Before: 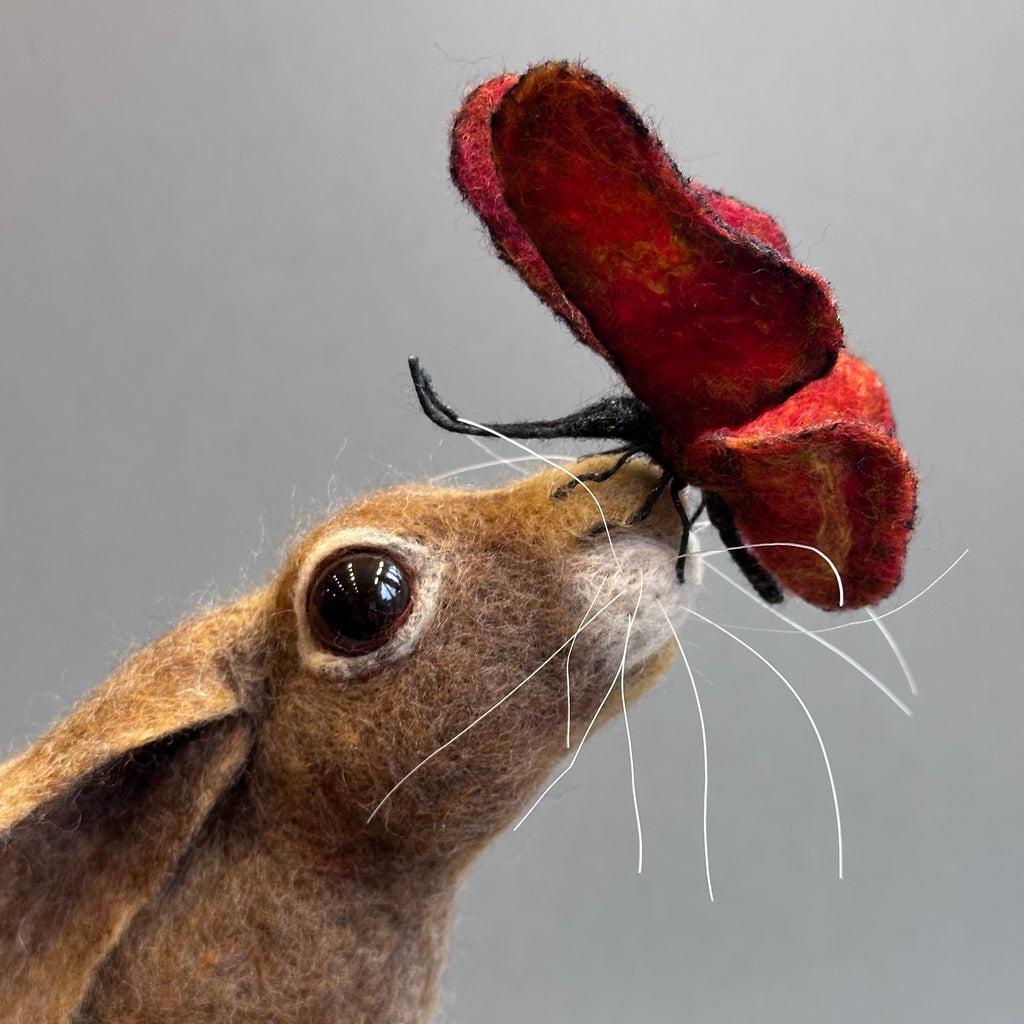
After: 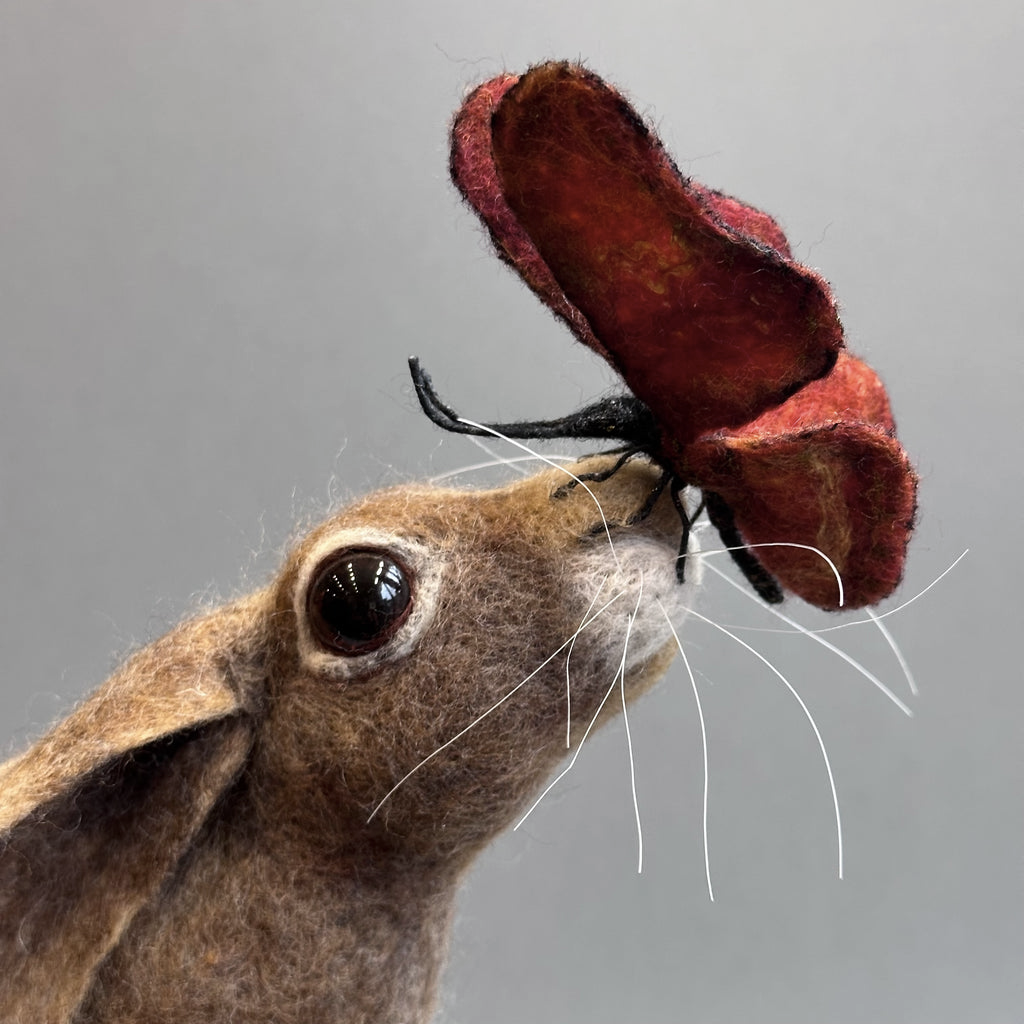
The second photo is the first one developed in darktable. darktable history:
contrast brightness saturation: contrast 0.101, saturation -0.283
